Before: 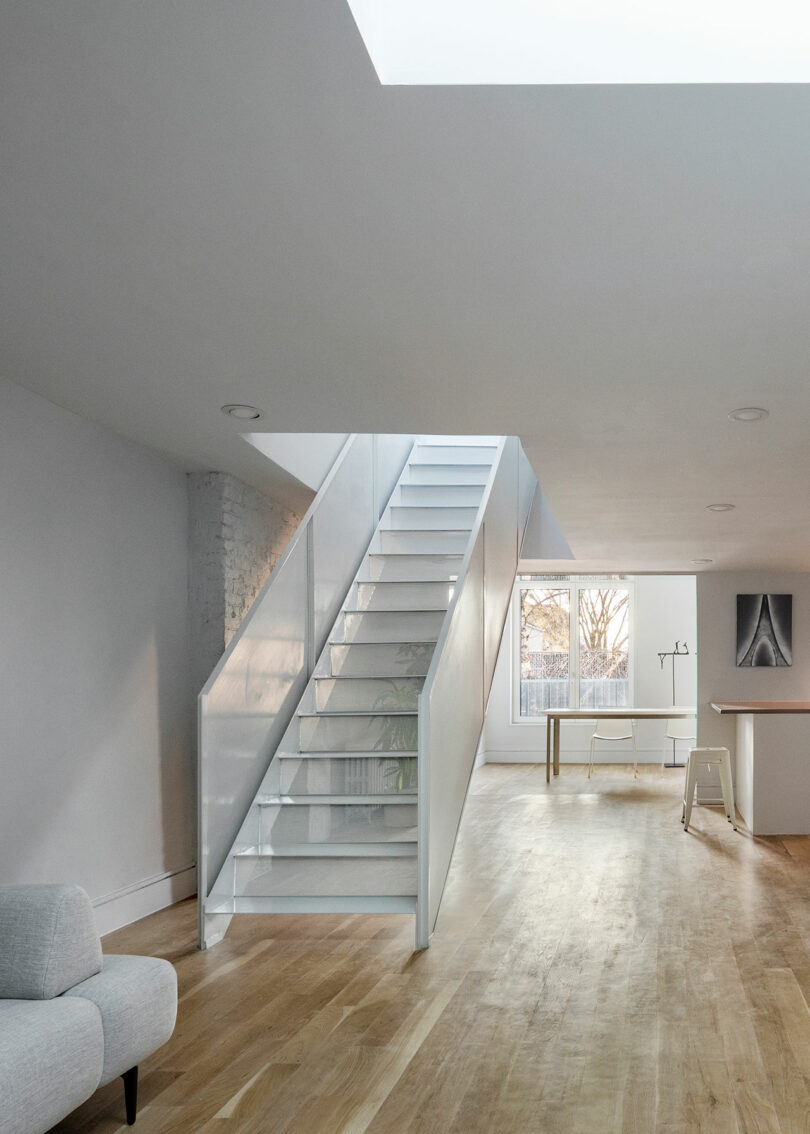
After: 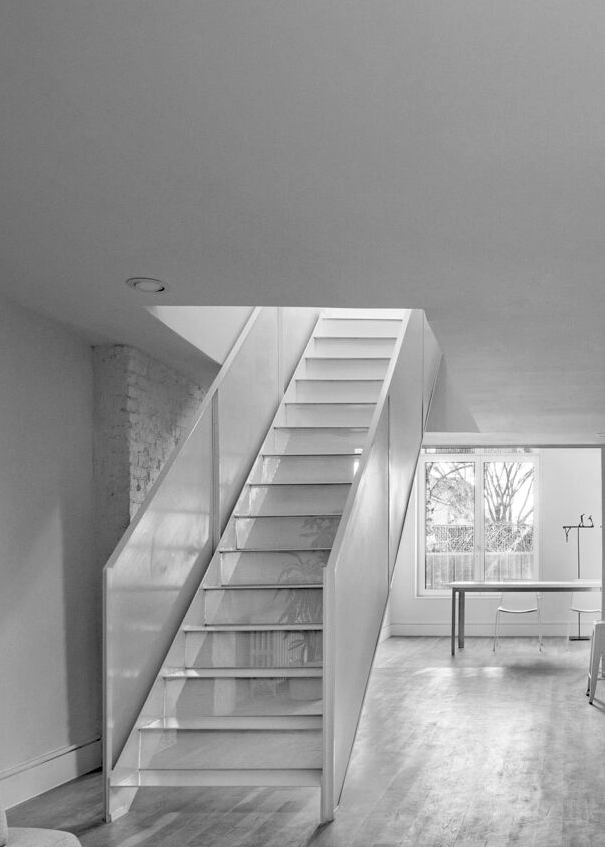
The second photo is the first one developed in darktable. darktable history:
crop and rotate: left 11.831%, top 11.346%, right 13.429%, bottom 13.899%
monochrome: on, module defaults
haze removal: compatibility mode true, adaptive false
